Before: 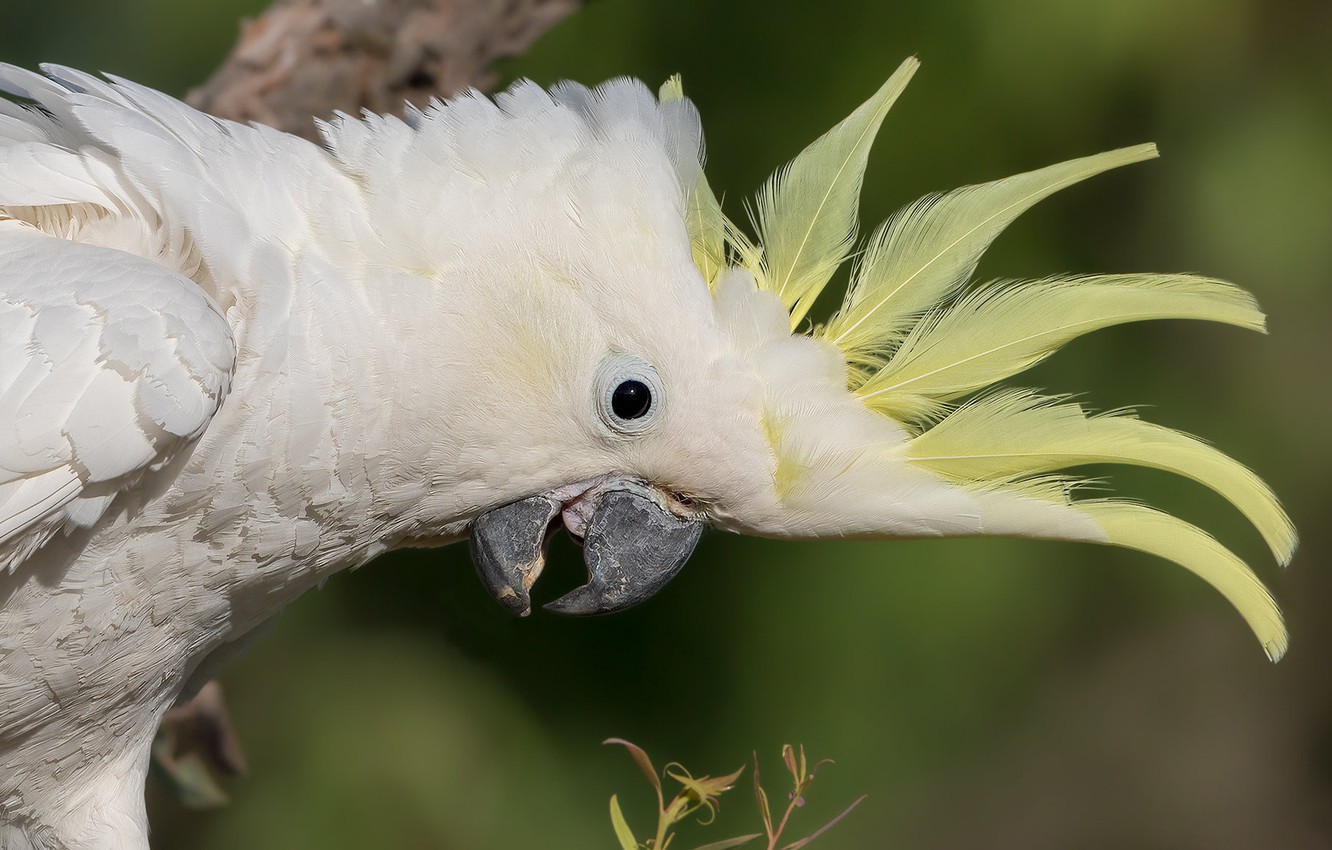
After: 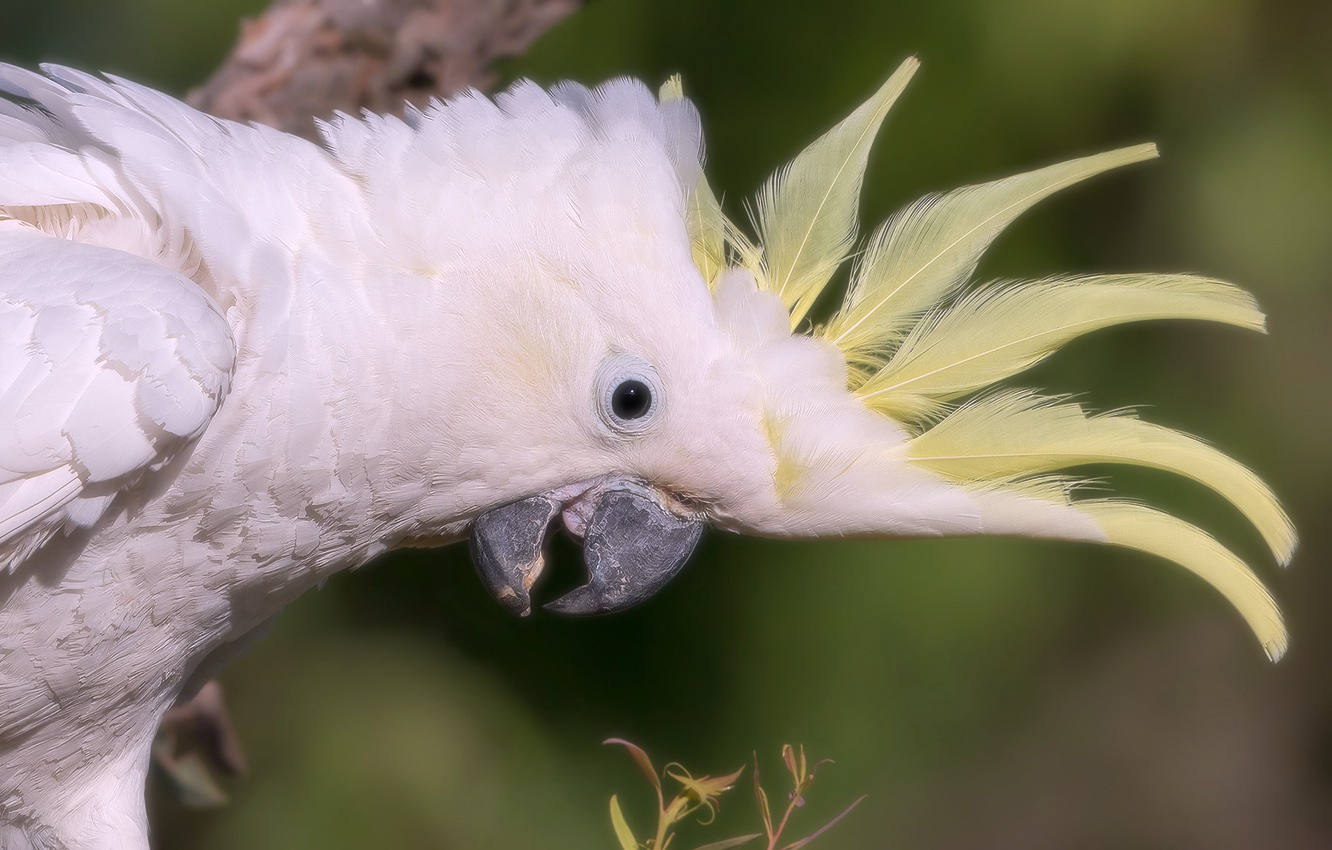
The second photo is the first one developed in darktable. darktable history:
white balance: red 1.066, blue 1.119
soften: size 19.52%, mix 20.32%
